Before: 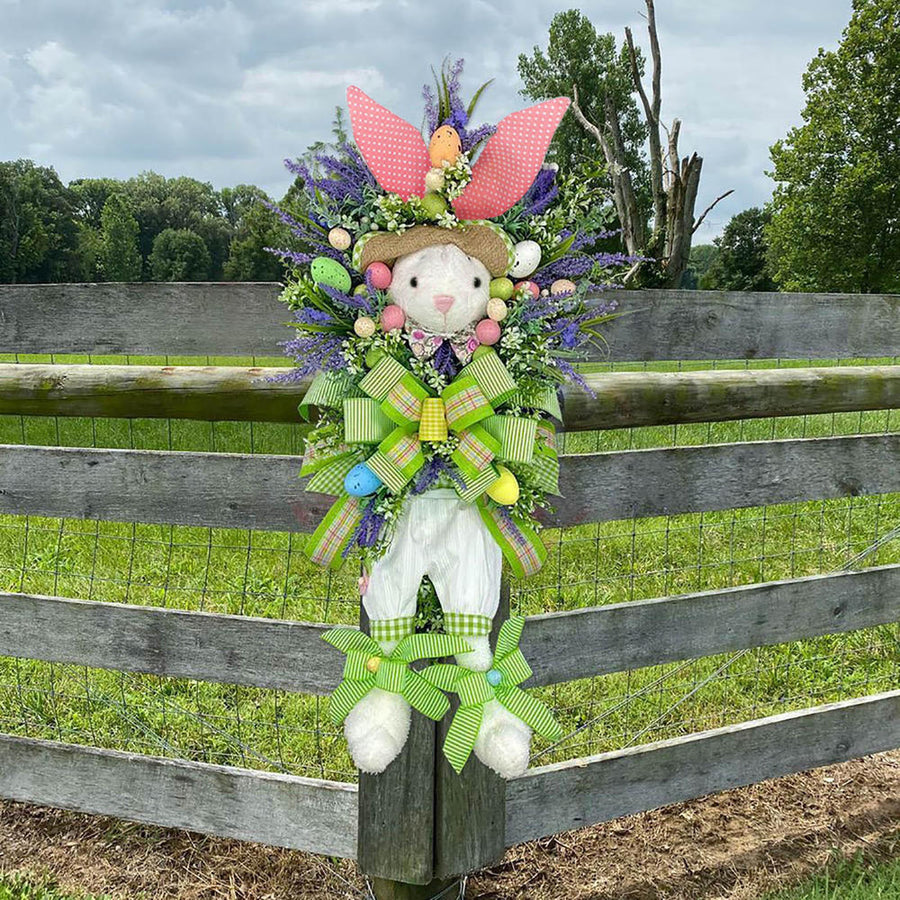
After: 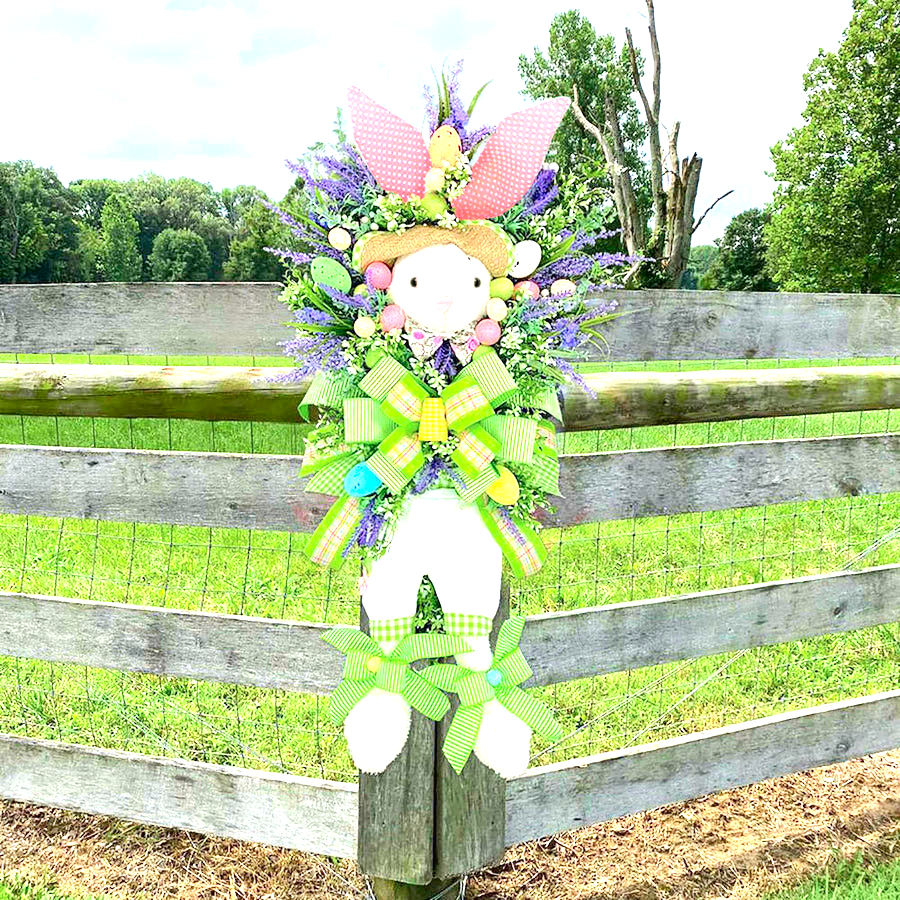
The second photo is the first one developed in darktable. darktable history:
tone curve: curves: ch0 [(0, 0.013) (0.054, 0.018) (0.205, 0.191) (0.289, 0.292) (0.39, 0.424) (0.493, 0.551) (0.666, 0.743) (0.795, 0.841) (1, 0.998)]; ch1 [(0, 0) (0.385, 0.343) (0.439, 0.415) (0.494, 0.495) (0.501, 0.501) (0.51, 0.509) (0.54, 0.552) (0.586, 0.614) (0.66, 0.706) (0.783, 0.804) (1, 1)]; ch2 [(0, 0) (0.32, 0.281) (0.403, 0.399) (0.441, 0.428) (0.47, 0.469) (0.498, 0.496) (0.524, 0.538) (0.566, 0.579) (0.633, 0.665) (0.7, 0.711) (1, 1)], color space Lab, independent channels, preserve colors none
exposure: black level correction 0.001, exposure 1.398 EV, compensate exposure bias true, compensate highlight preservation false
